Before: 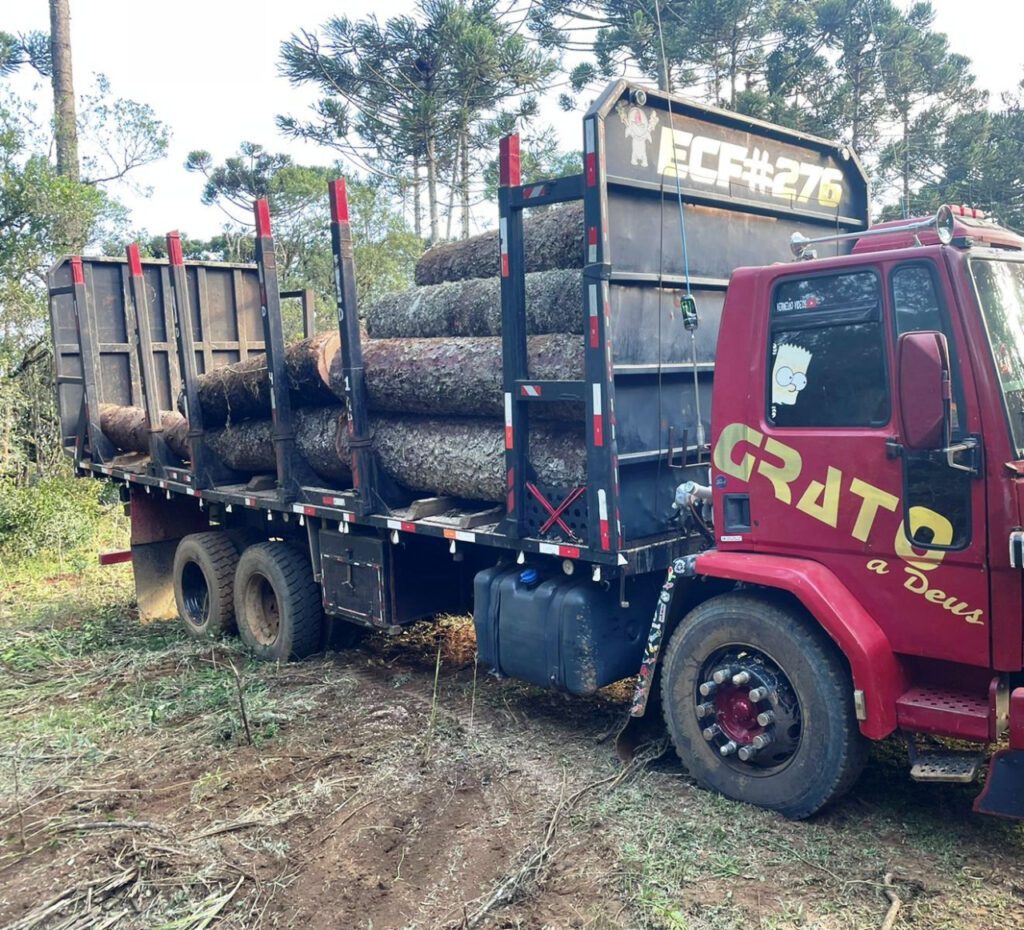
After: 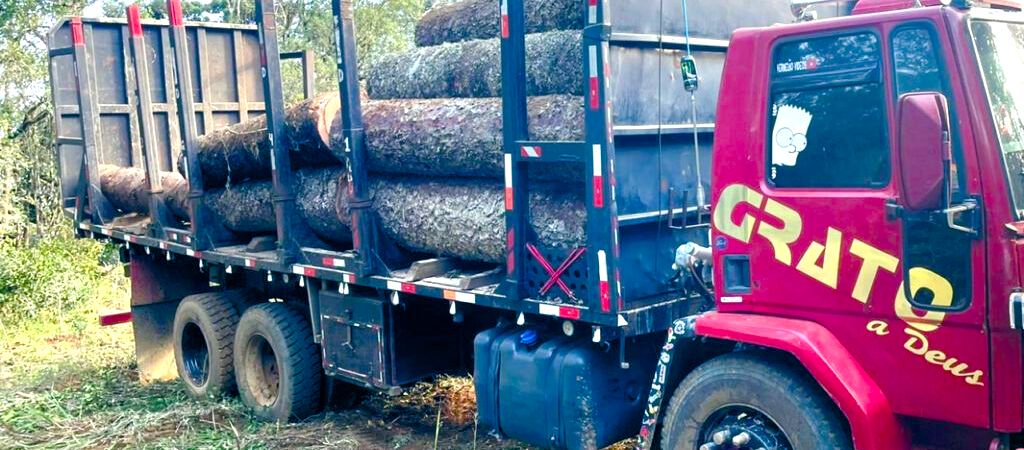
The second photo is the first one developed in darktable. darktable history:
crop and rotate: top 25.74%, bottom 25.791%
exposure: black level correction 0, exposure 0.694 EV, compensate highlight preservation false
color balance rgb: global offset › luminance -0.331%, global offset › chroma 0.105%, global offset › hue 164.46°, perceptual saturation grading › global saturation 54.794%, perceptual saturation grading › highlights -50.082%, perceptual saturation grading › mid-tones 40.003%, perceptual saturation grading › shadows 30.633%
